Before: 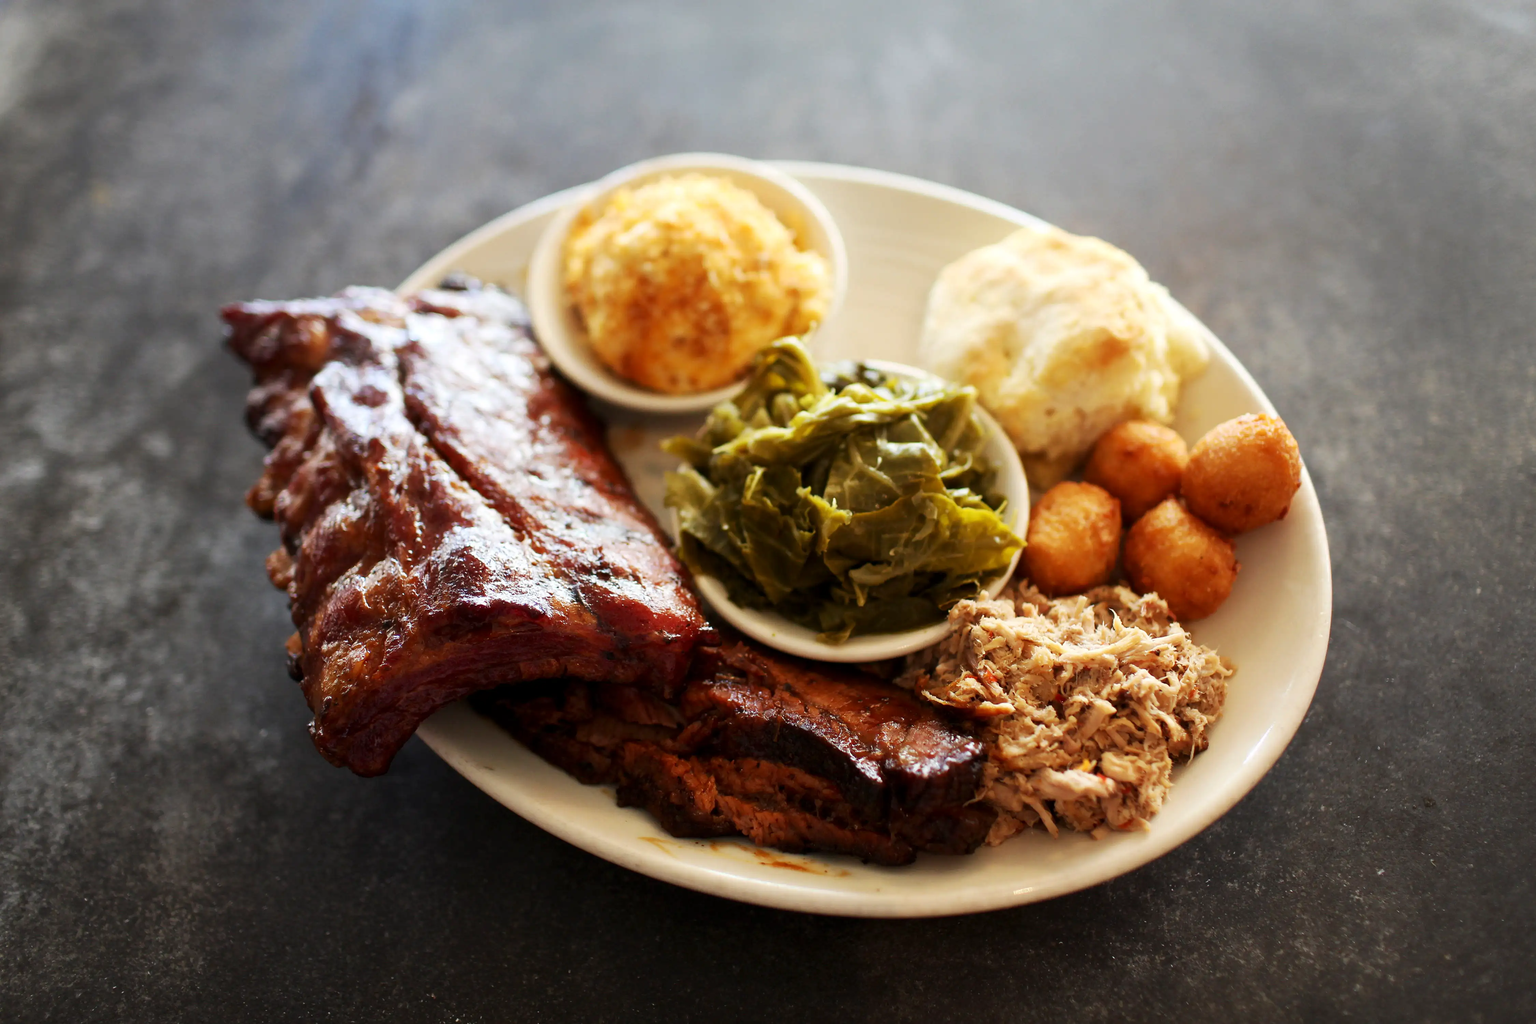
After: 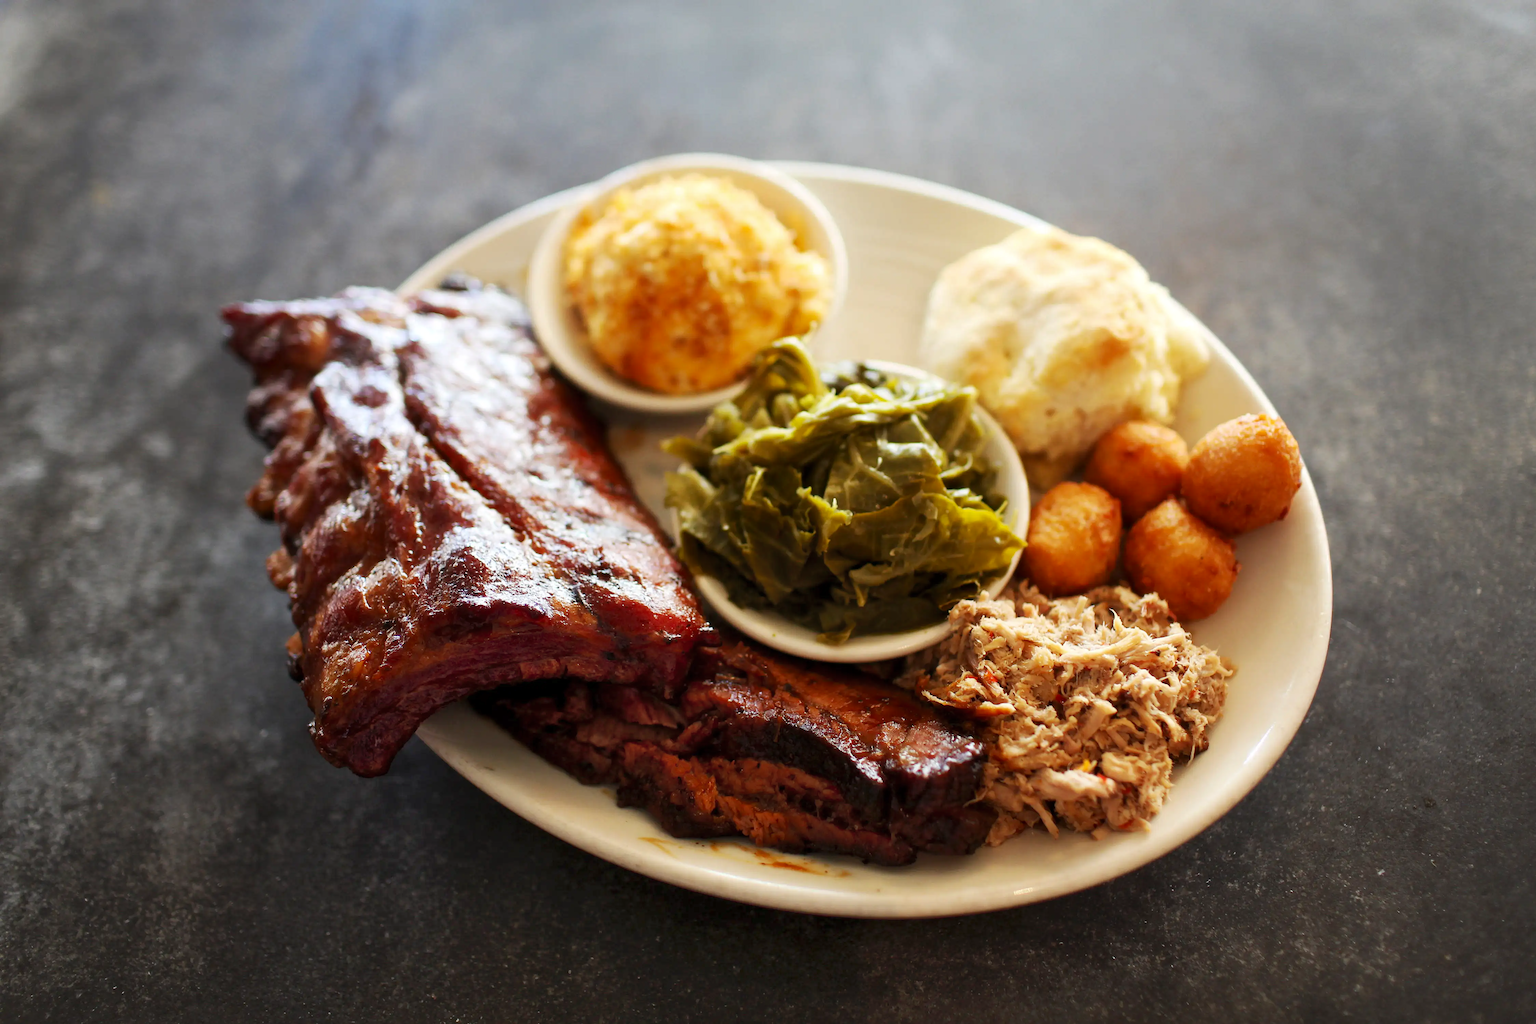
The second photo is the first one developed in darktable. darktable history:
vibrance: on, module defaults
shadows and highlights: shadows 62.66, white point adjustment 0.37, highlights -34.44, compress 83.82%
